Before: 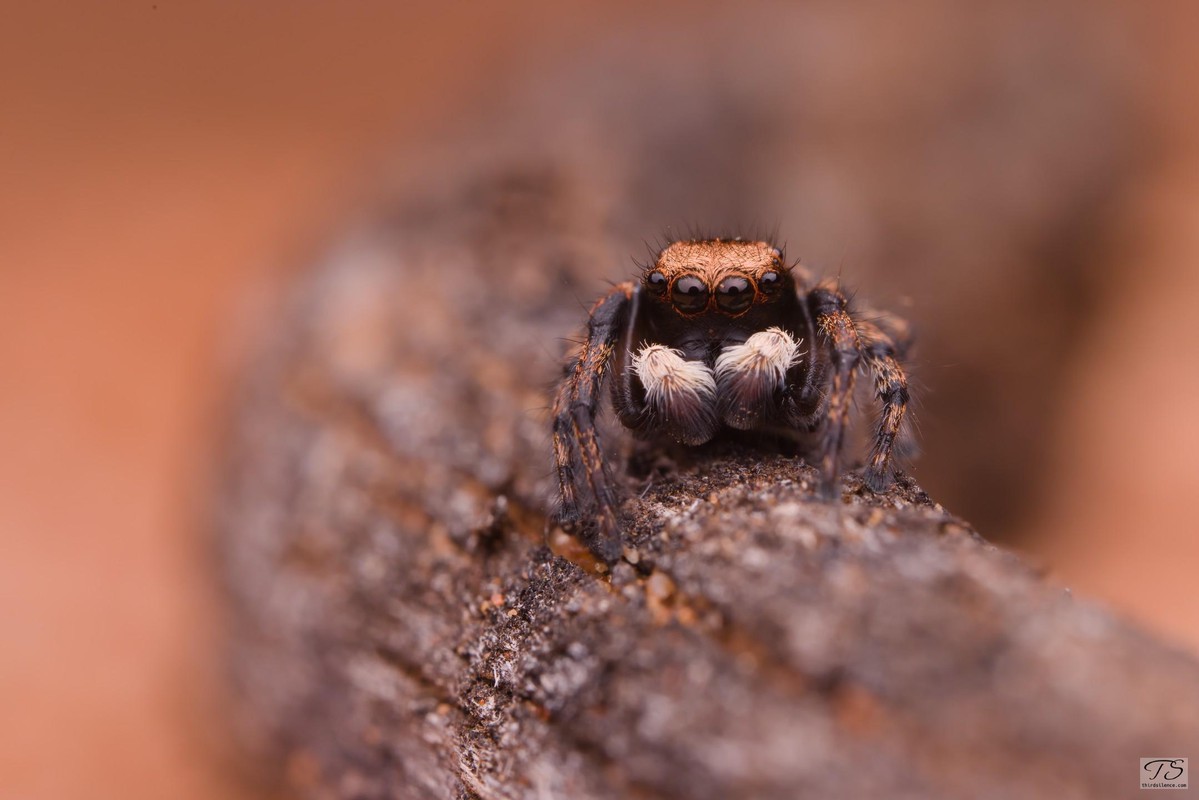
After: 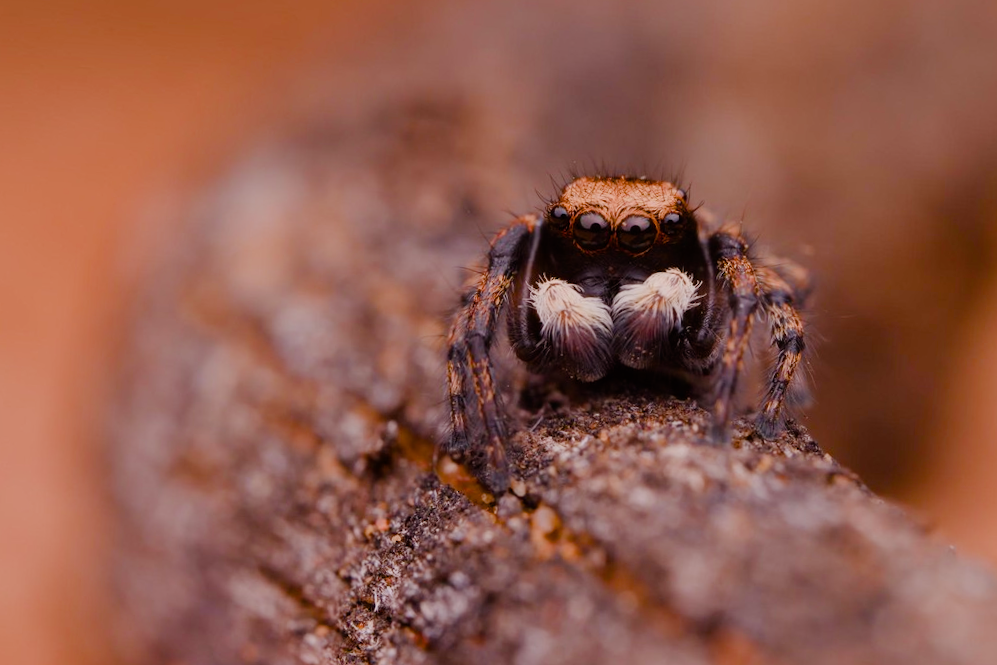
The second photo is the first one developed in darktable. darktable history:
crop and rotate: angle -3.27°, left 5.211%, top 5.211%, right 4.607%, bottom 4.607%
color balance rgb: perceptual saturation grading › global saturation 20%, perceptual saturation grading › highlights -25%, perceptual saturation grading › shadows 50%
shadows and highlights: radius 264.75, soften with gaussian
filmic rgb: hardness 4.17
